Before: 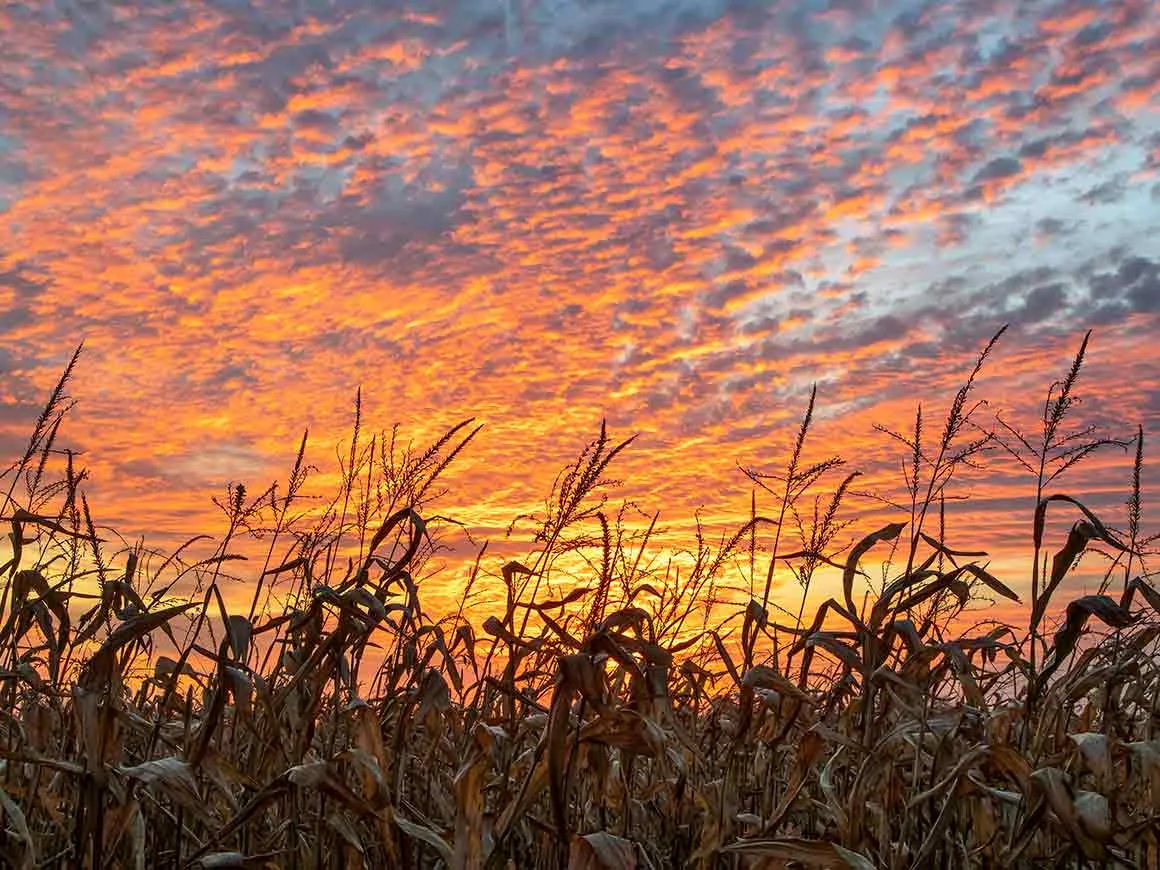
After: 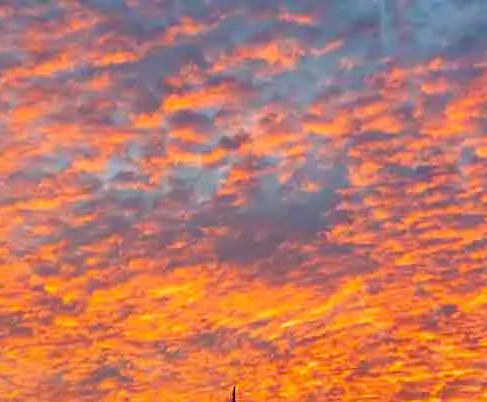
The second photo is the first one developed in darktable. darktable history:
crop and rotate: left 10.817%, top 0.062%, right 47.194%, bottom 53.626%
color balance rgb: perceptual saturation grading › global saturation 35%, perceptual saturation grading › highlights -30%, perceptual saturation grading › shadows 35%, perceptual brilliance grading › global brilliance 3%, perceptual brilliance grading › highlights -3%, perceptual brilliance grading › shadows 3%
shadows and highlights: soften with gaussian
